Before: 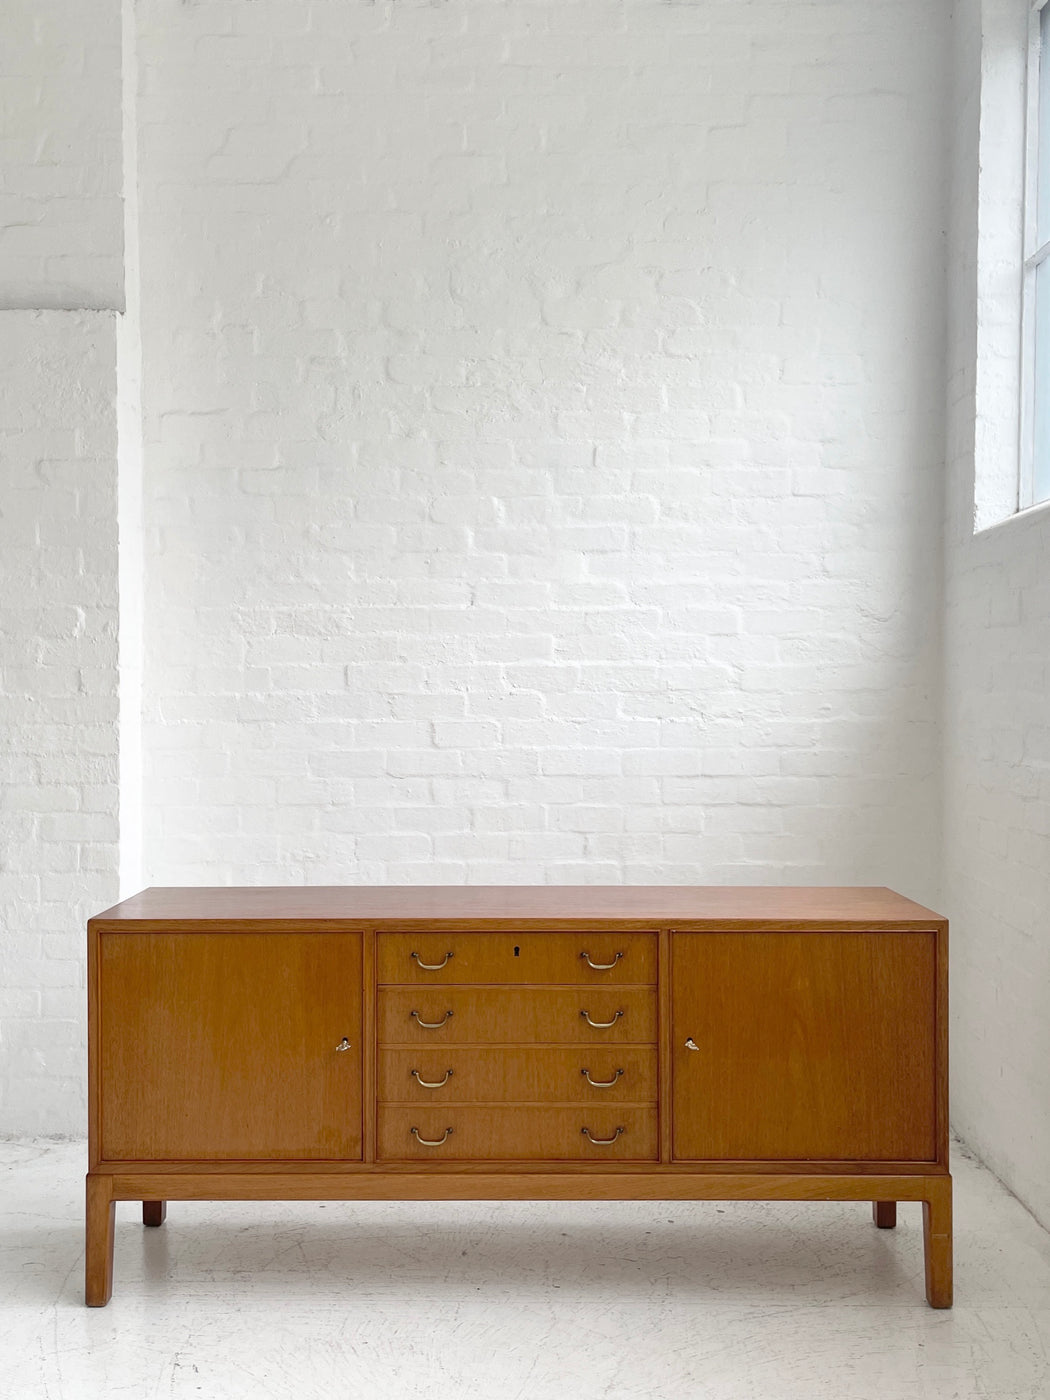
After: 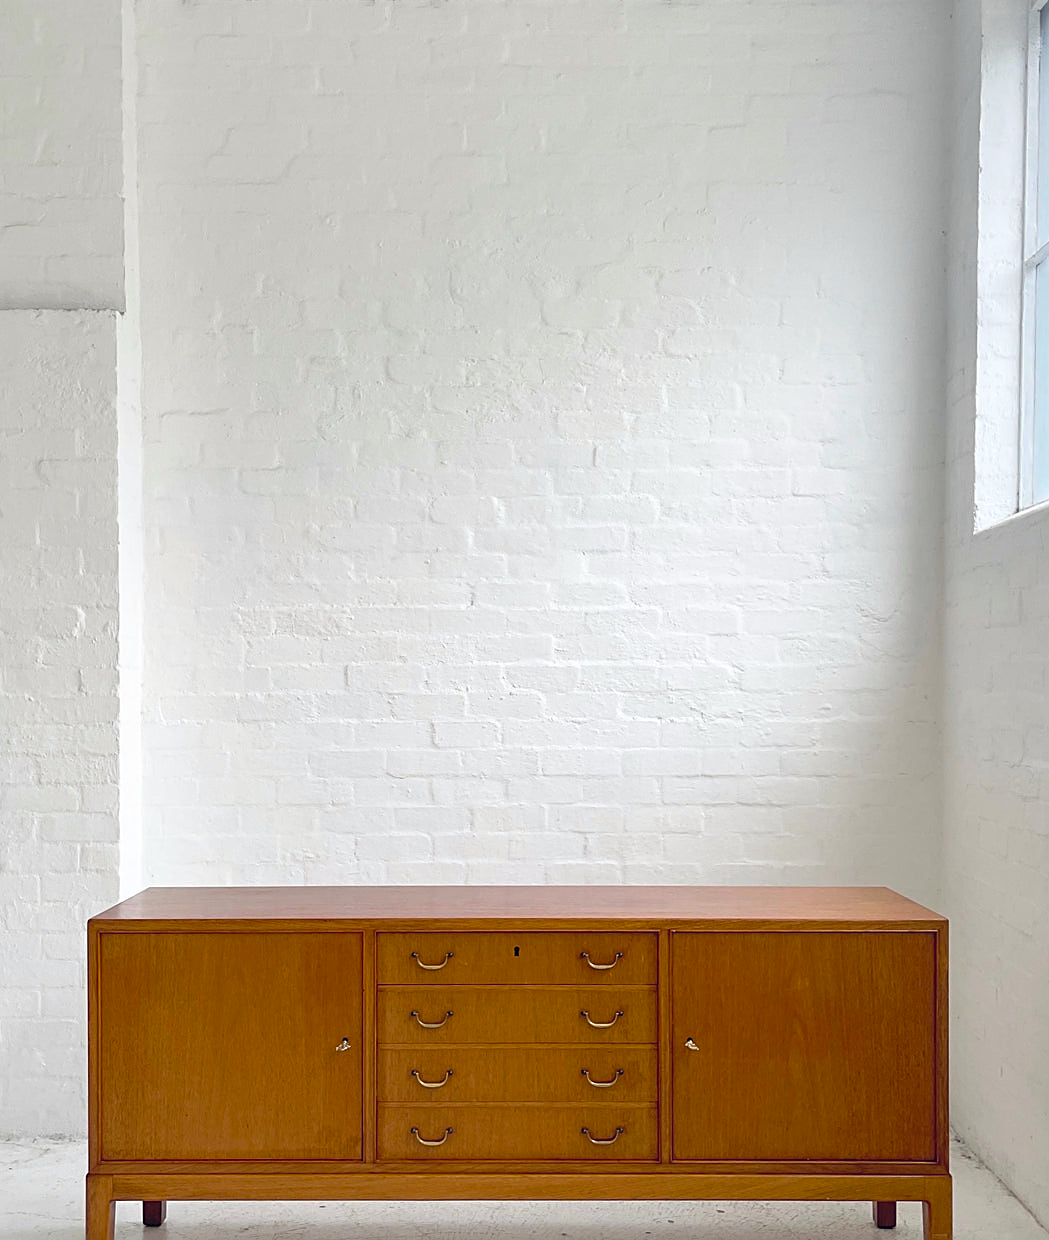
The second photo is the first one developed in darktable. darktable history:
color balance rgb: global offset › chroma 0.104%, global offset › hue 253.18°, perceptual saturation grading › global saturation 29.841%, global vibrance 14.902%
sharpen: on, module defaults
crop and rotate: top 0%, bottom 11.413%
